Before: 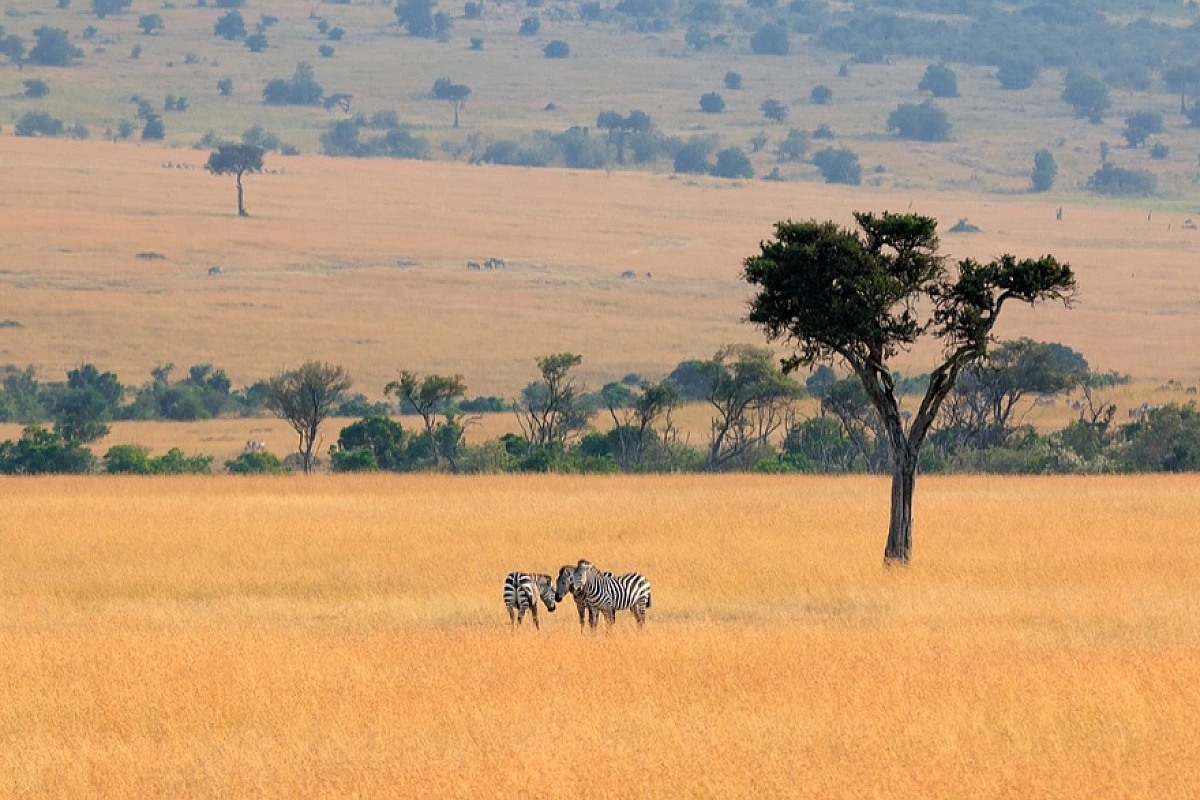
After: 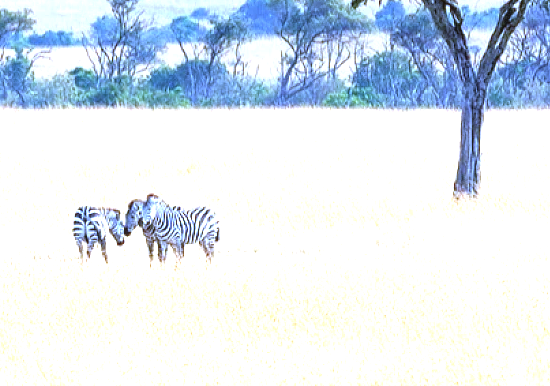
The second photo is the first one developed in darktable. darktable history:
white balance: red 0.766, blue 1.537
crop: left 35.976%, top 45.819%, right 18.162%, bottom 5.807%
local contrast: detail 110%
exposure: black level correction 0, exposure 1.741 EV, compensate exposure bias true, compensate highlight preservation false
